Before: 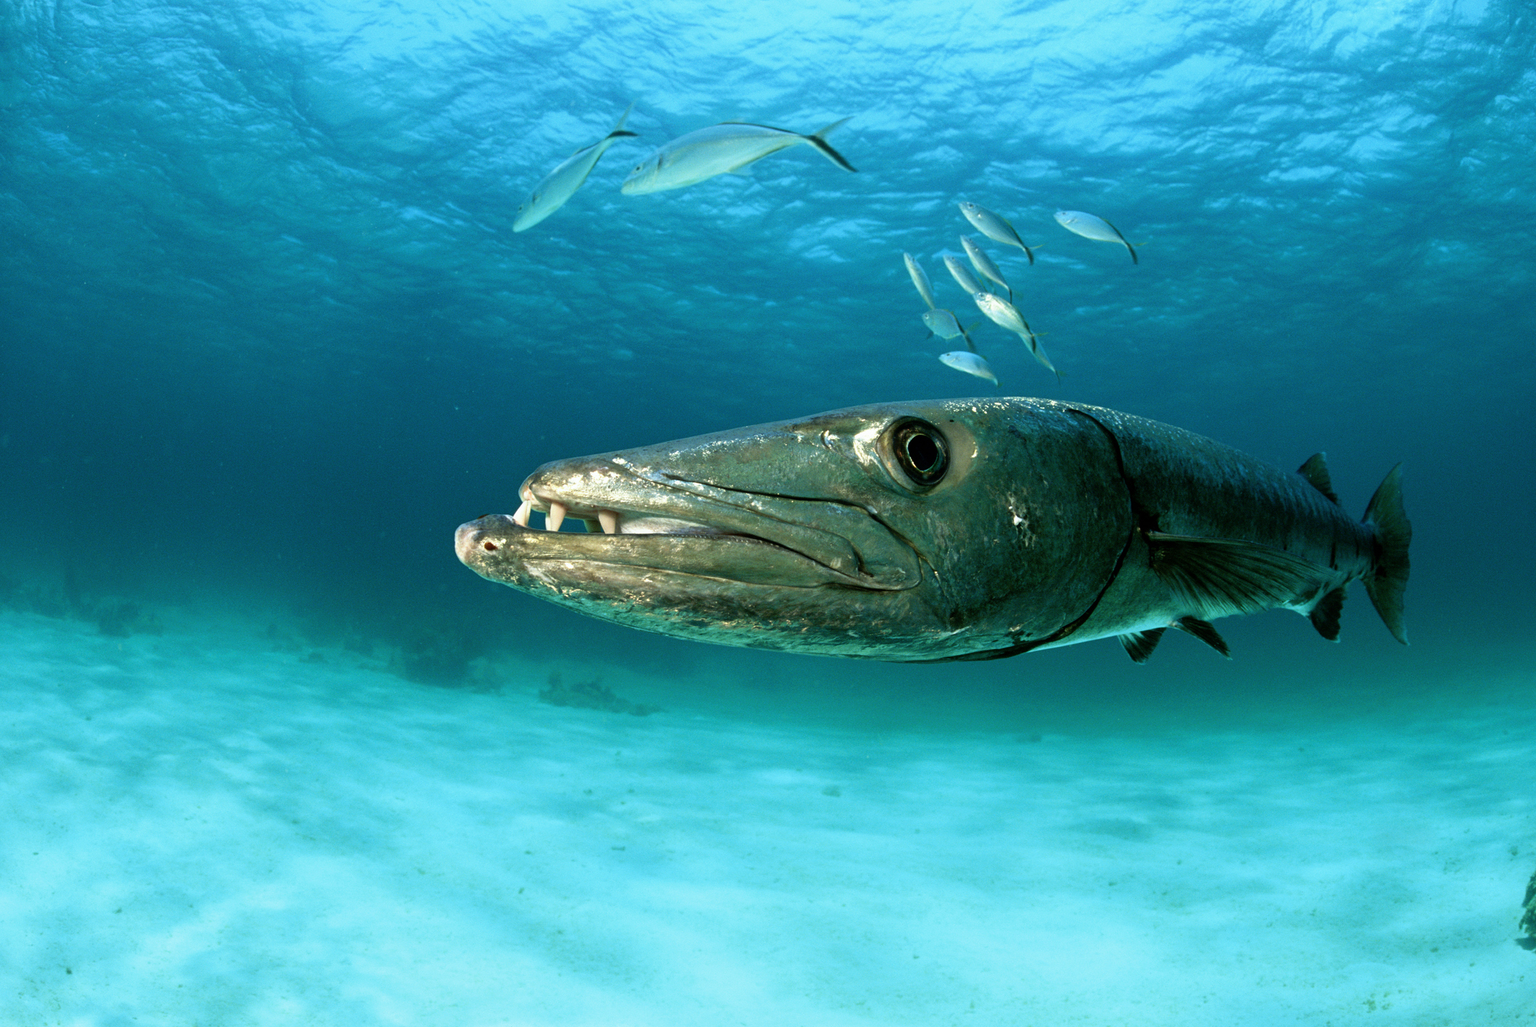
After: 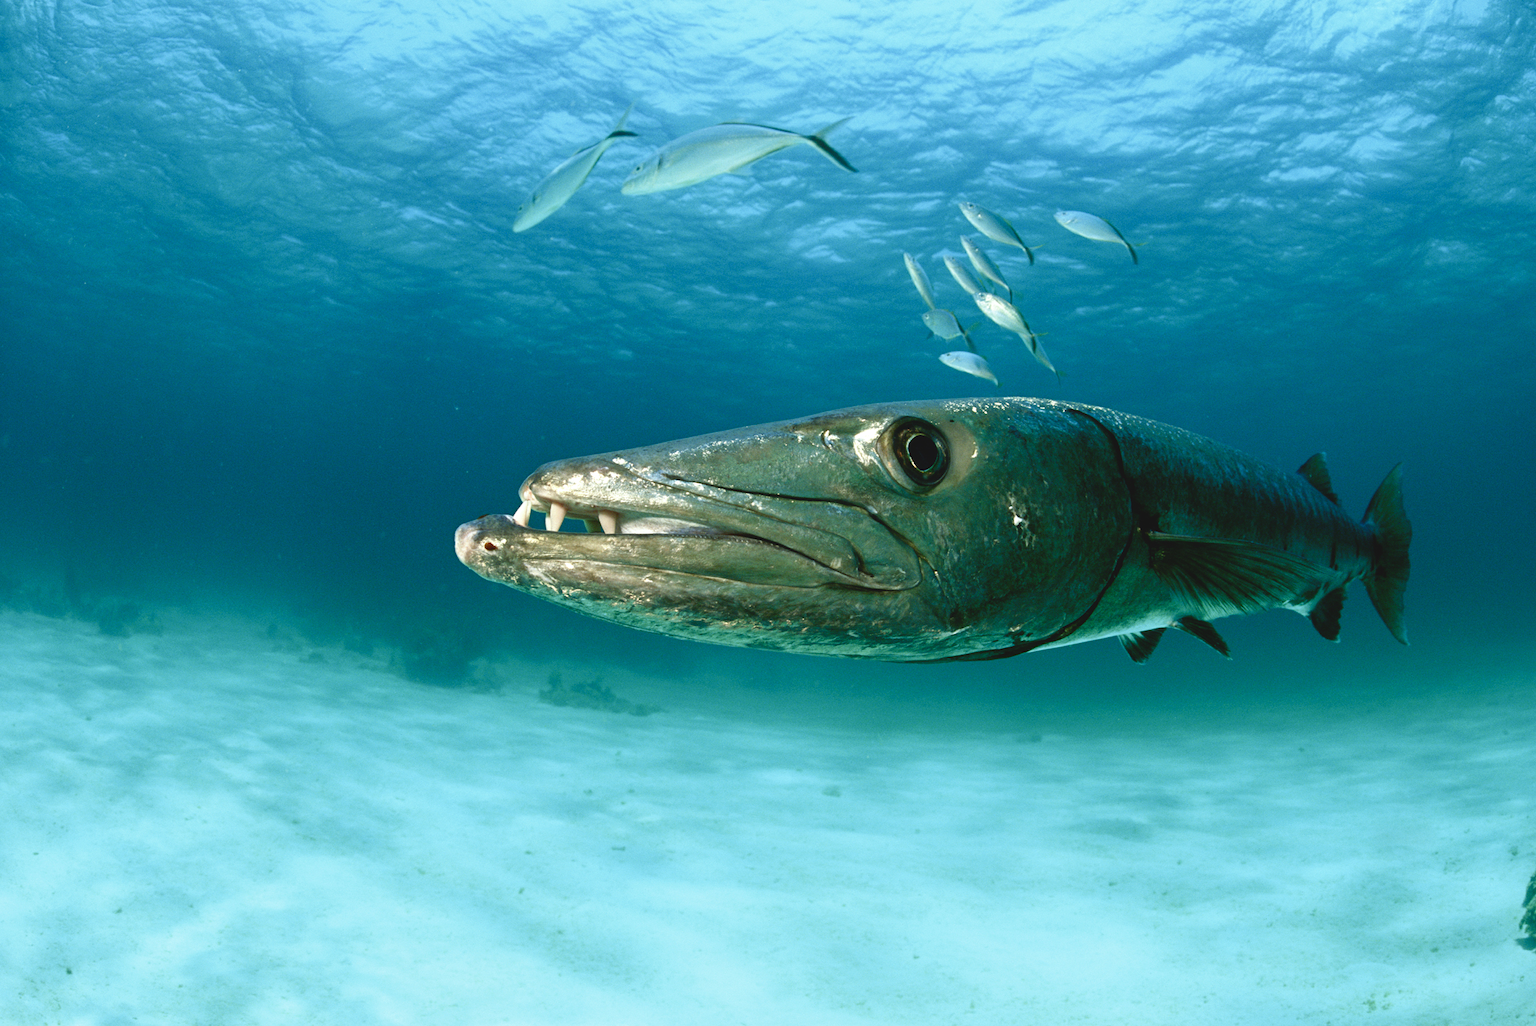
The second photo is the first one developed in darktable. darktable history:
color balance rgb: perceptual saturation grading › global saturation 20%, perceptual saturation grading › highlights -49.191%, perceptual saturation grading › shadows 25.283%
exposure: black level correction -0.008, exposure 0.067 EV, compensate highlight preservation false
